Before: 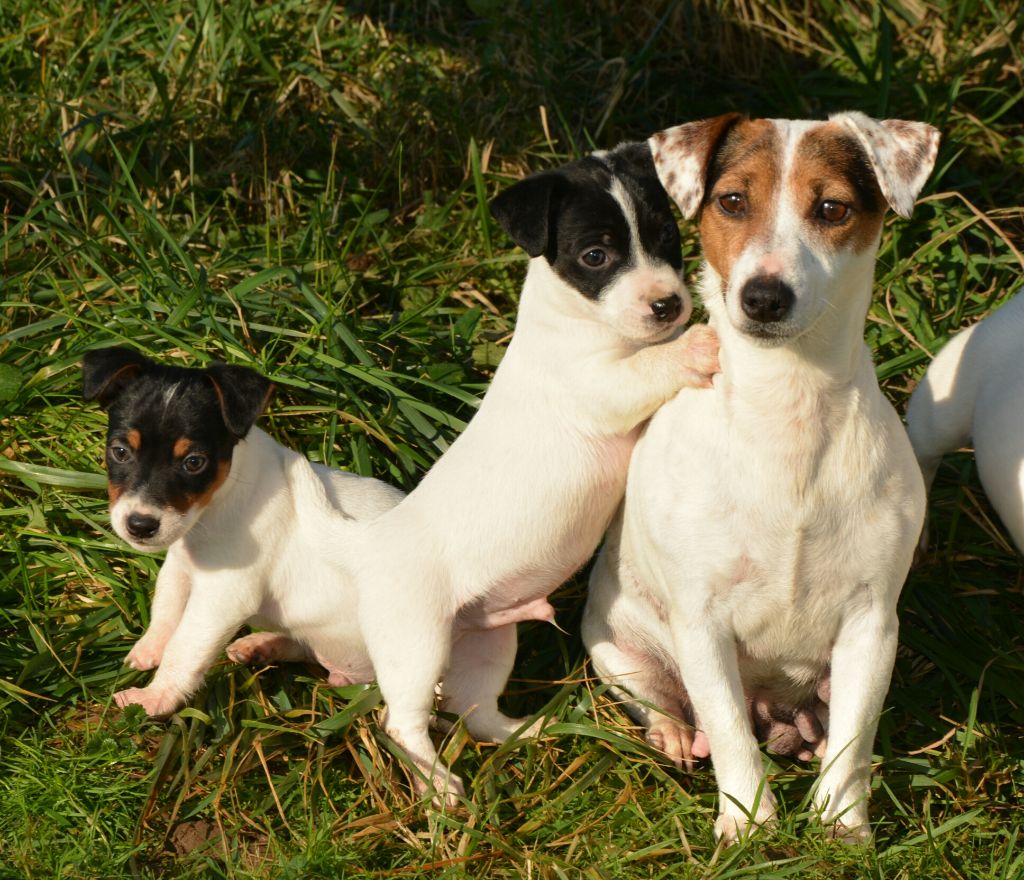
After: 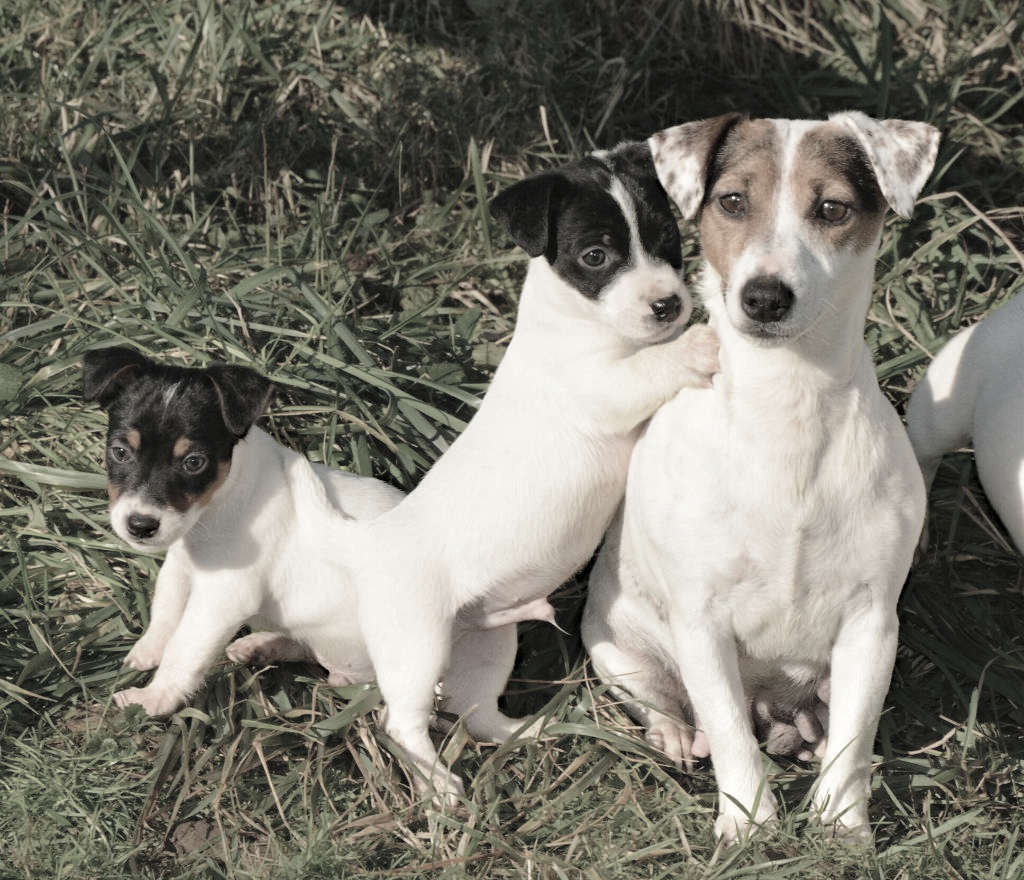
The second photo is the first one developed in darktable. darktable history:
haze removal: compatibility mode true
contrast brightness saturation: brightness 0.183, saturation -0.512
color correction: highlights b* 0.064, saturation 0.584
